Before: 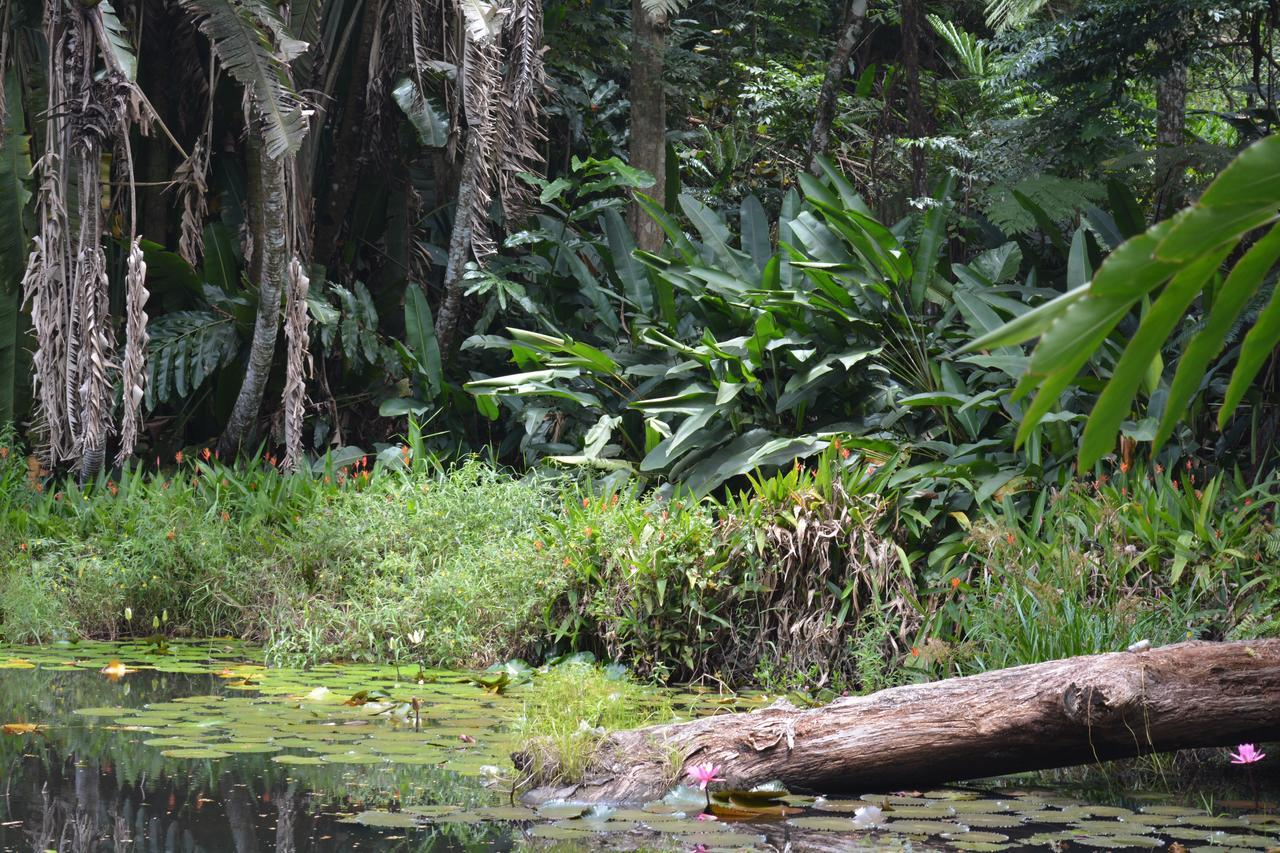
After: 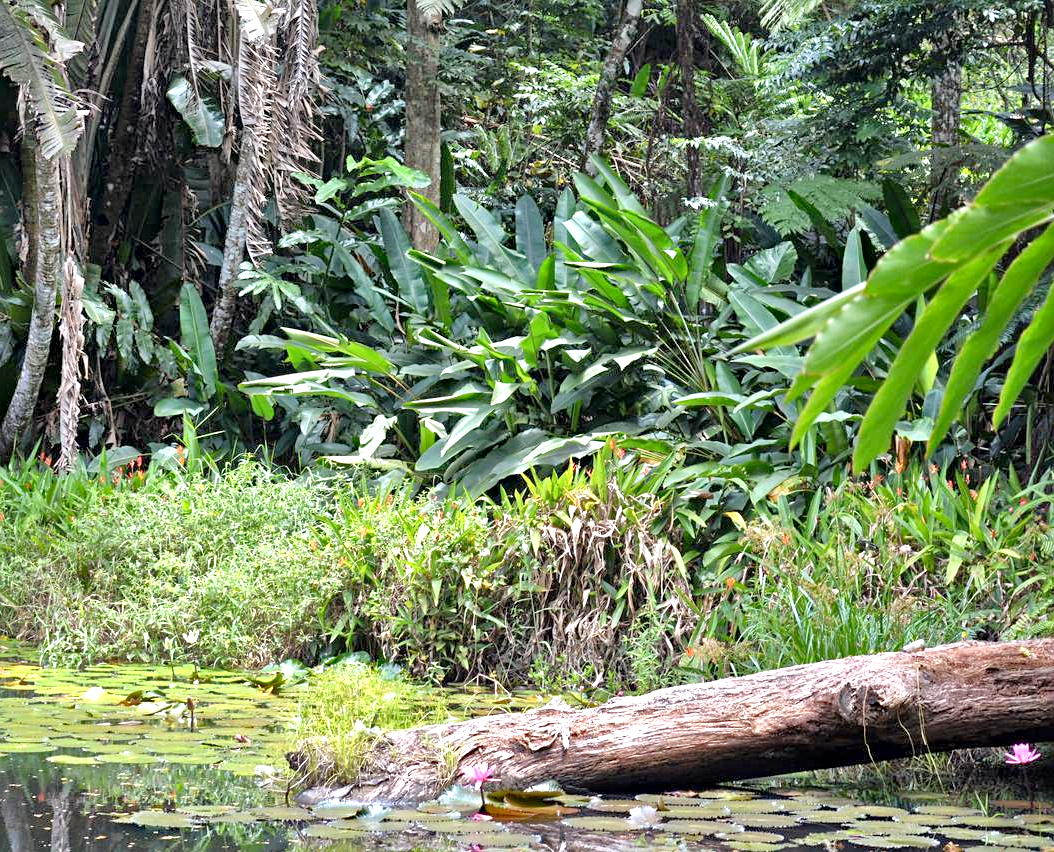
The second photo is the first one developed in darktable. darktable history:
tone equalizer: -7 EV 0.15 EV, -6 EV 0.6 EV, -5 EV 1.15 EV, -4 EV 1.33 EV, -3 EV 1.15 EV, -2 EV 0.6 EV, -1 EV 0.15 EV, mask exposure compensation -0.5 EV
crop: left 17.582%, bottom 0.031%
sharpen: amount 0.2
haze removal: strength 0.29, distance 0.25, compatibility mode true, adaptive false
exposure: black level correction 0.001, exposure 0.5 EV, compensate exposure bias true, compensate highlight preservation false
local contrast: mode bilateral grid, contrast 50, coarseness 50, detail 150%, midtone range 0.2
